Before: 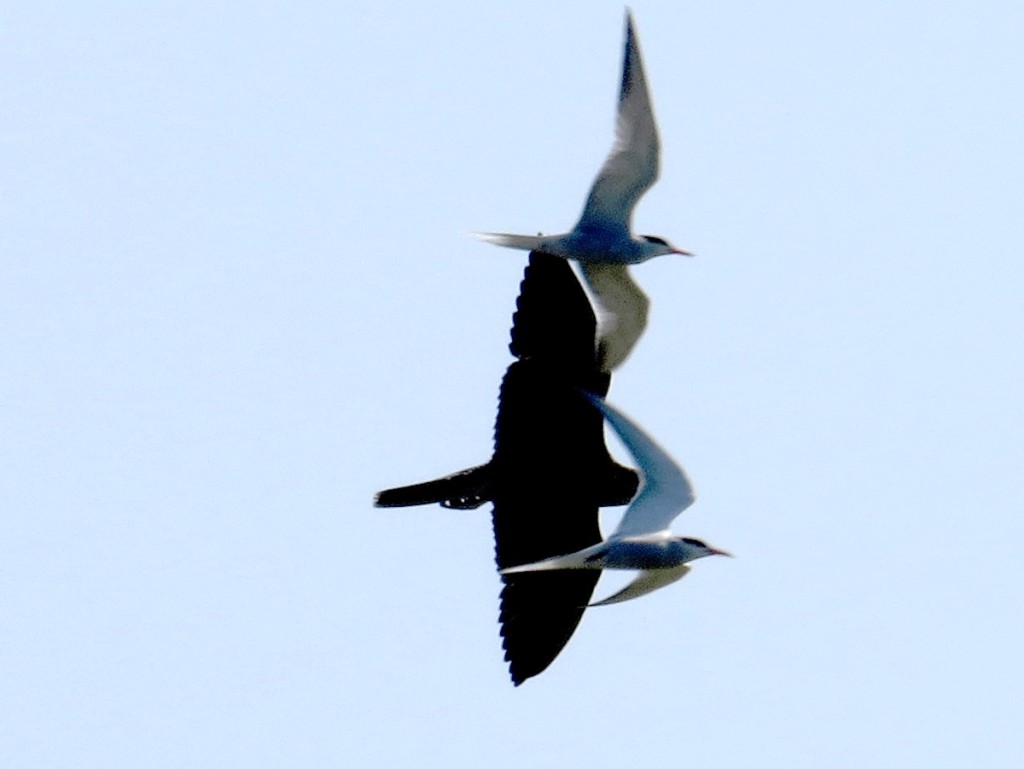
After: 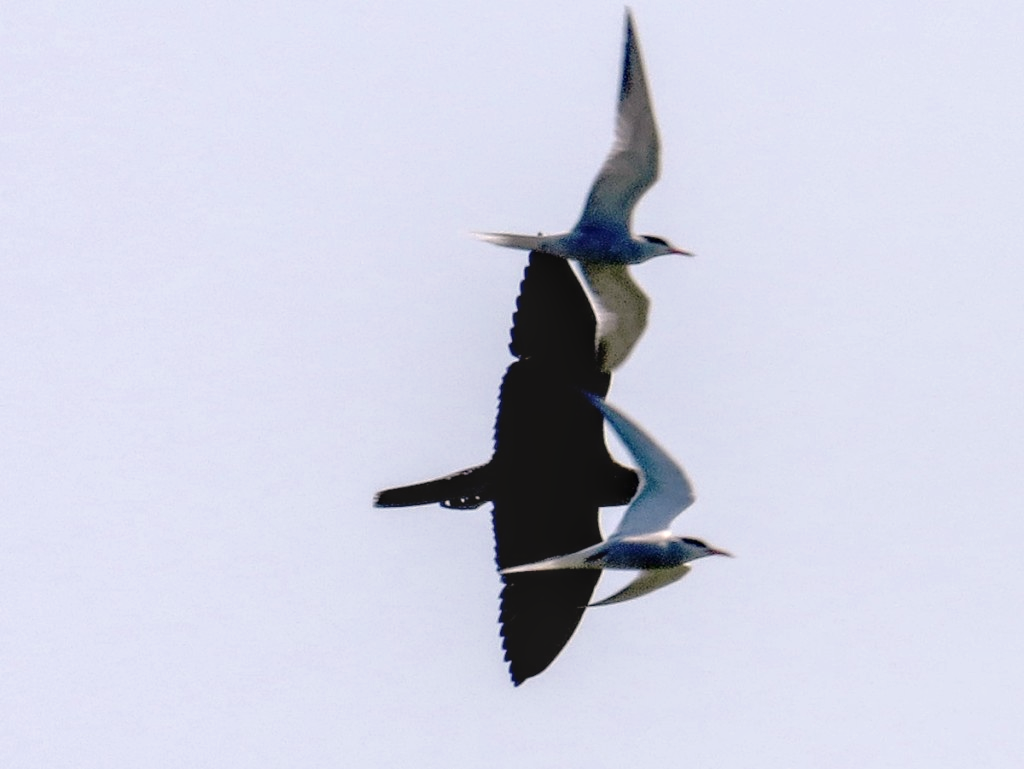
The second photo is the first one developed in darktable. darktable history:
color correction: highlights a* 5.77, highlights b* 4.79
local contrast: on, module defaults
